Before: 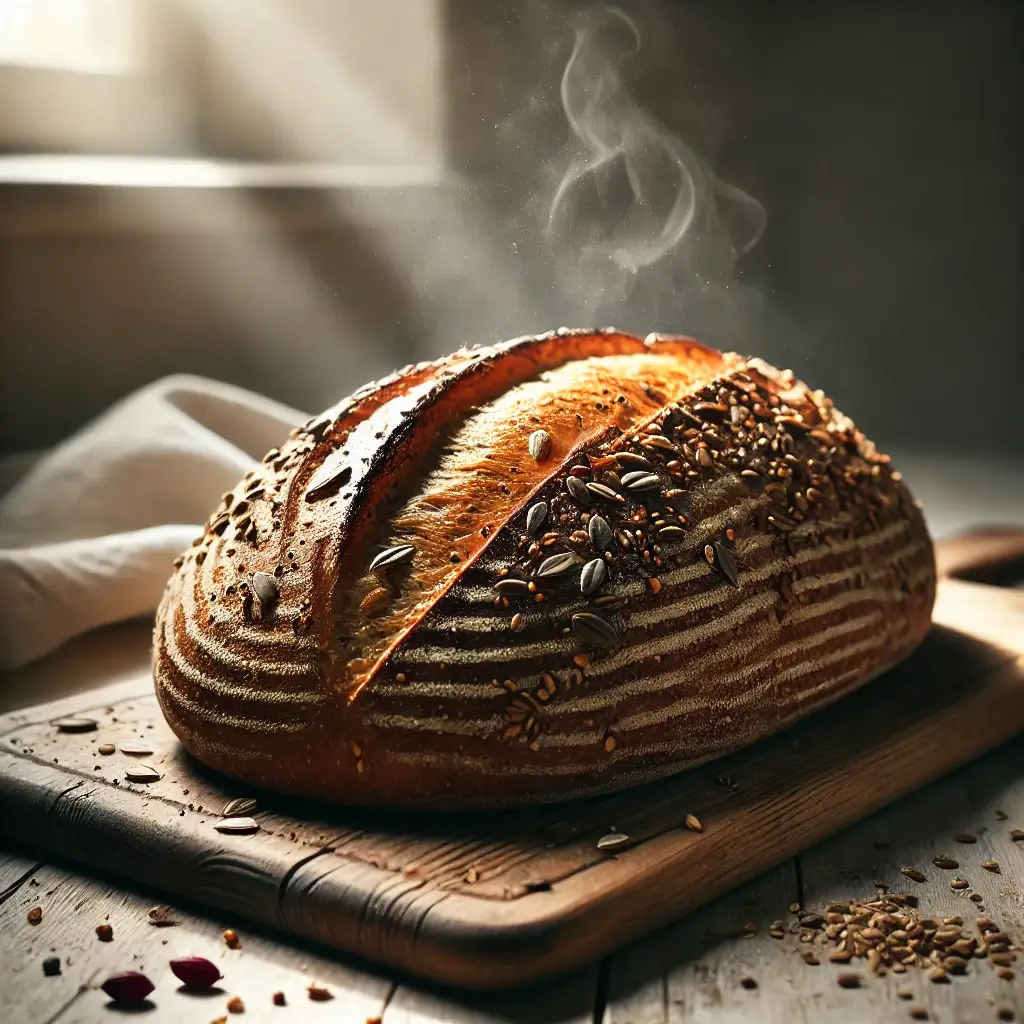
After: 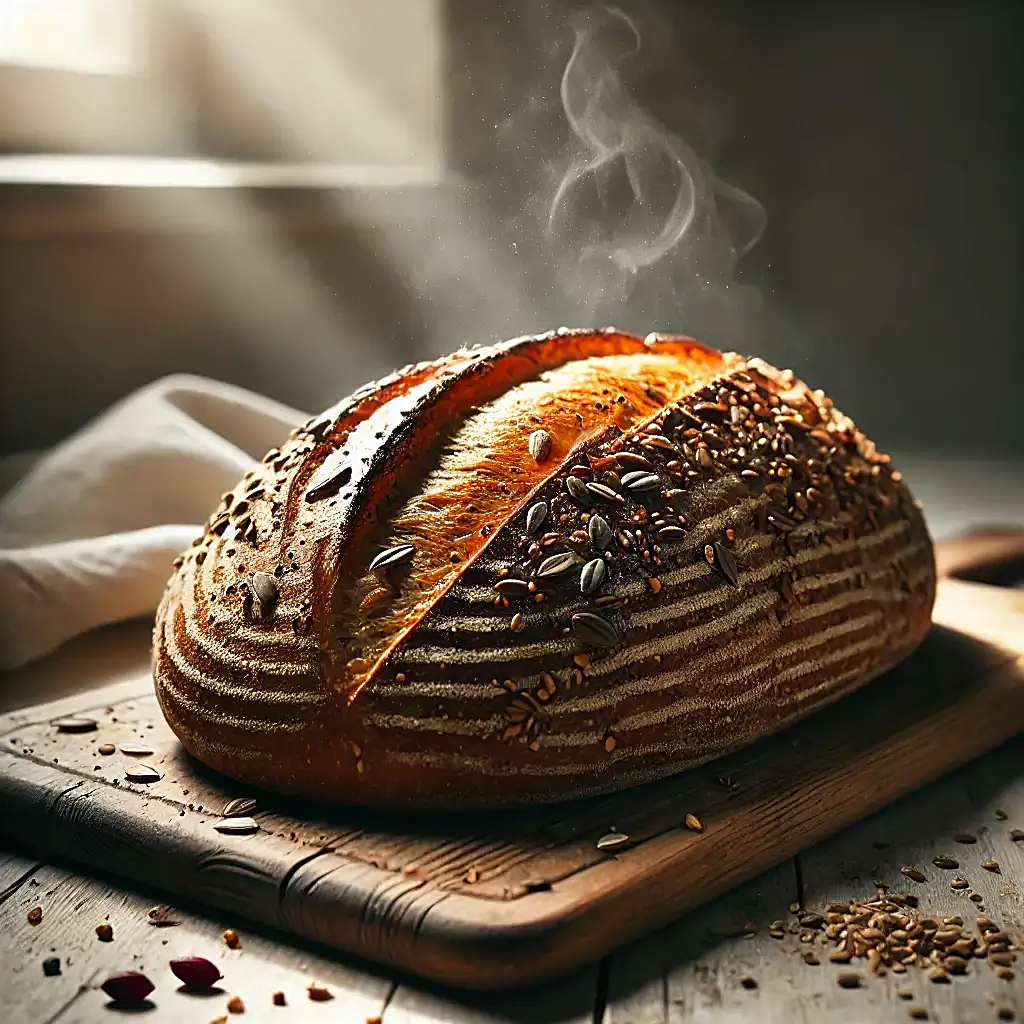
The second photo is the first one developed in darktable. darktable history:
vibrance: vibrance 60%
sharpen: on, module defaults
